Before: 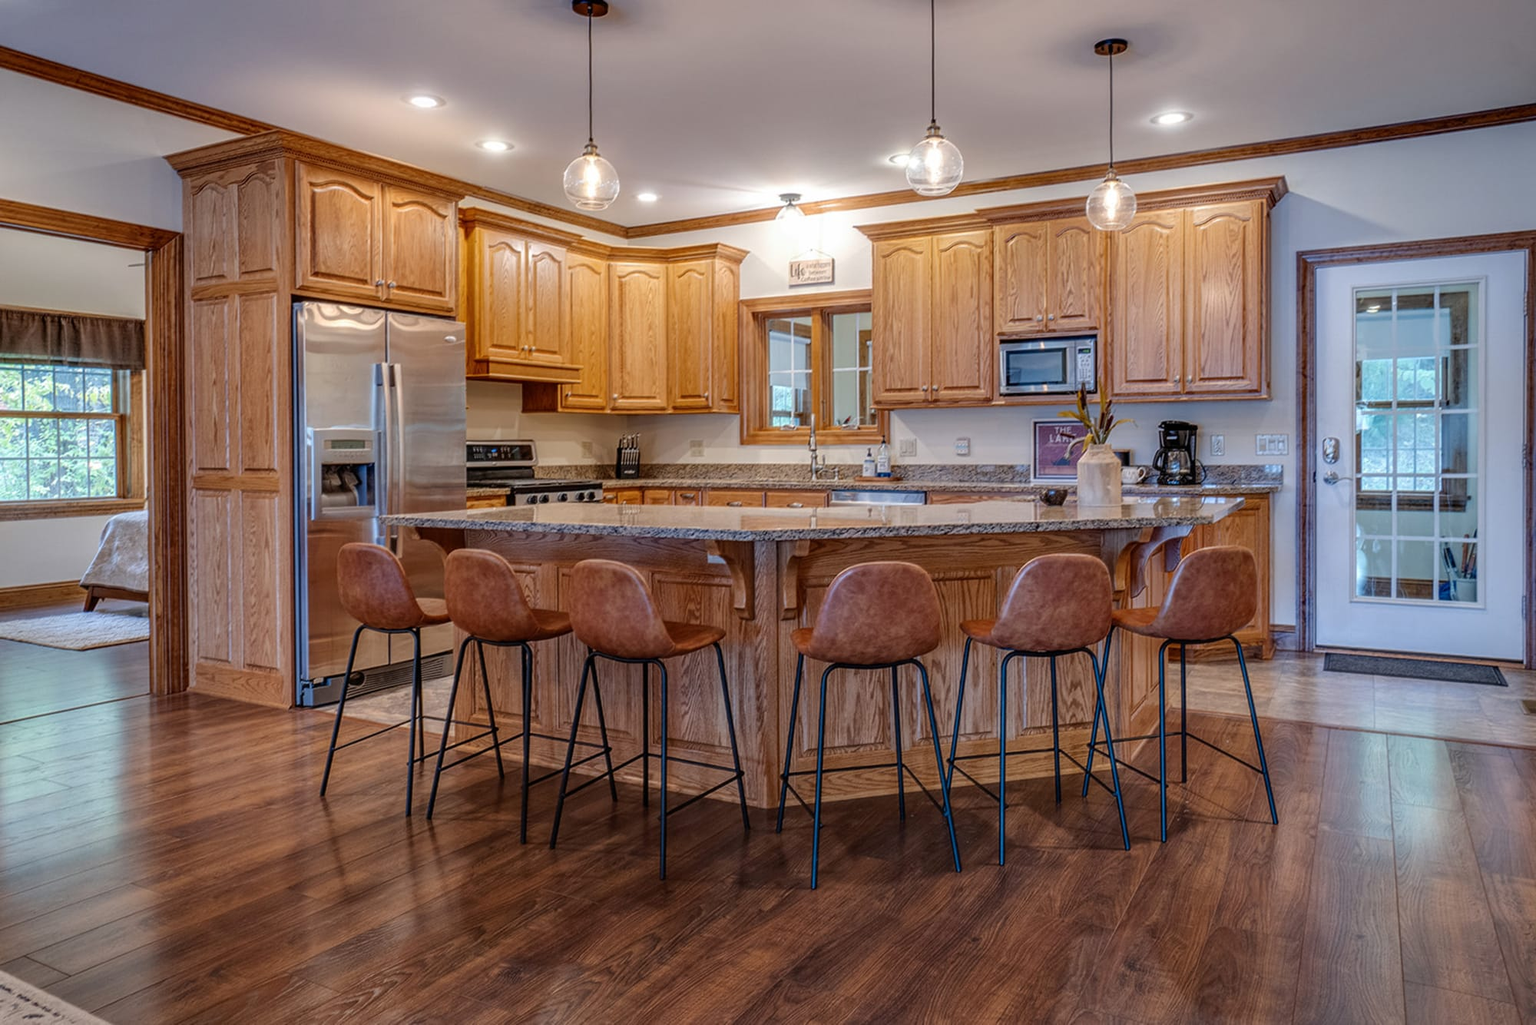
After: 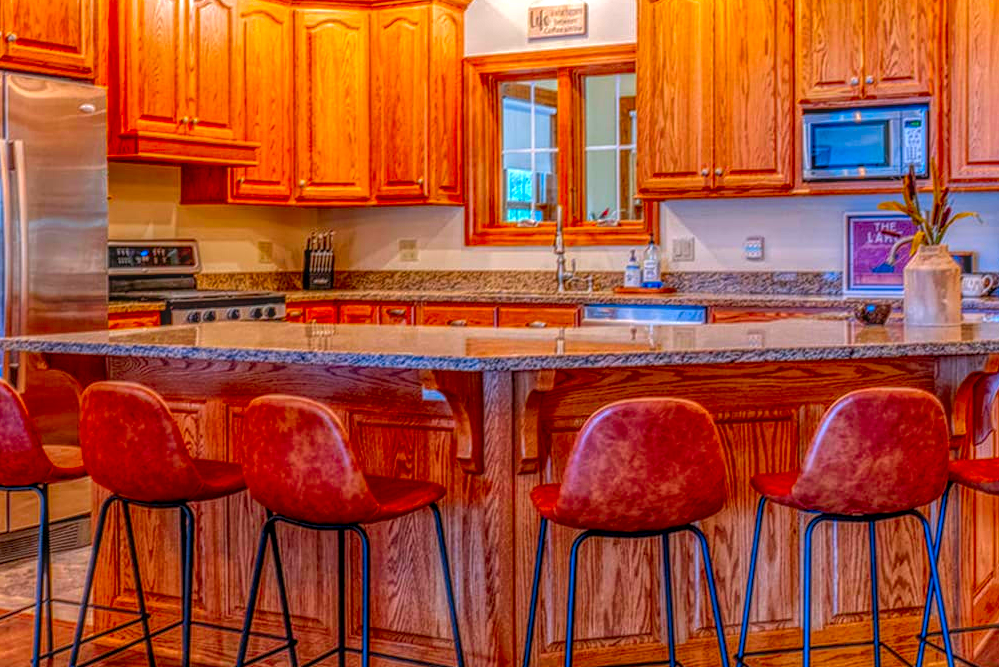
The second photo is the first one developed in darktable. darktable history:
exposure: black level correction 0.002, exposure 0.15 EV, compensate highlight preservation false
color correction: highlights a* 1.59, highlights b* -1.7, saturation 2.48
local contrast: highlights 20%, shadows 30%, detail 200%, midtone range 0.2
crop: left 25%, top 25%, right 25%, bottom 25%
